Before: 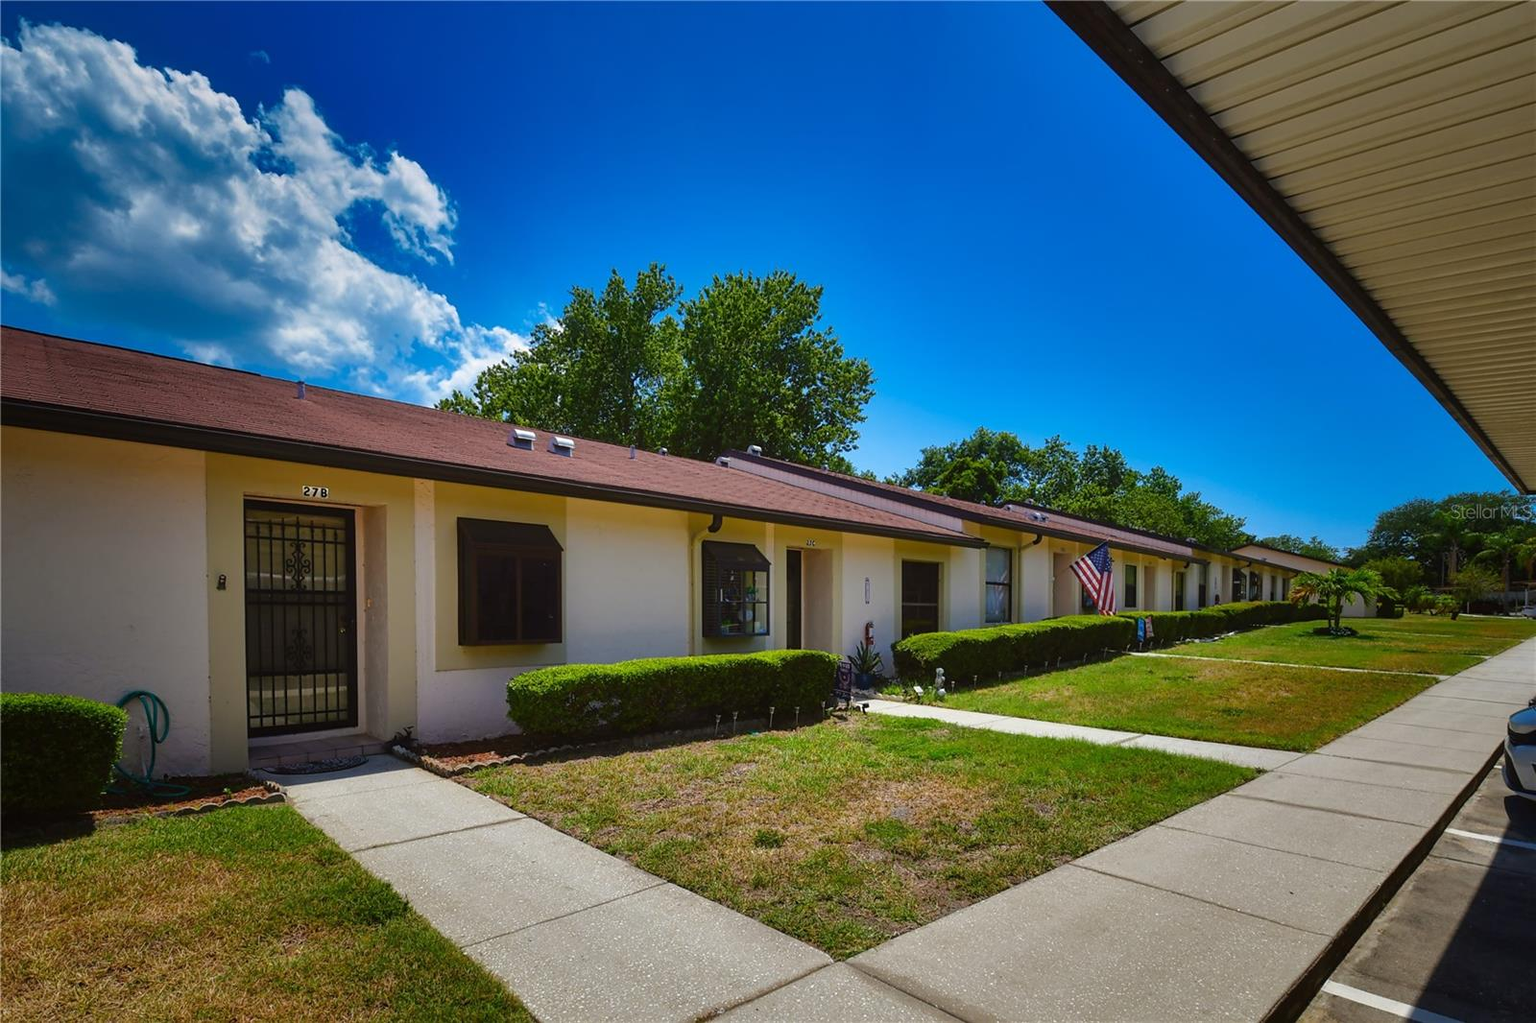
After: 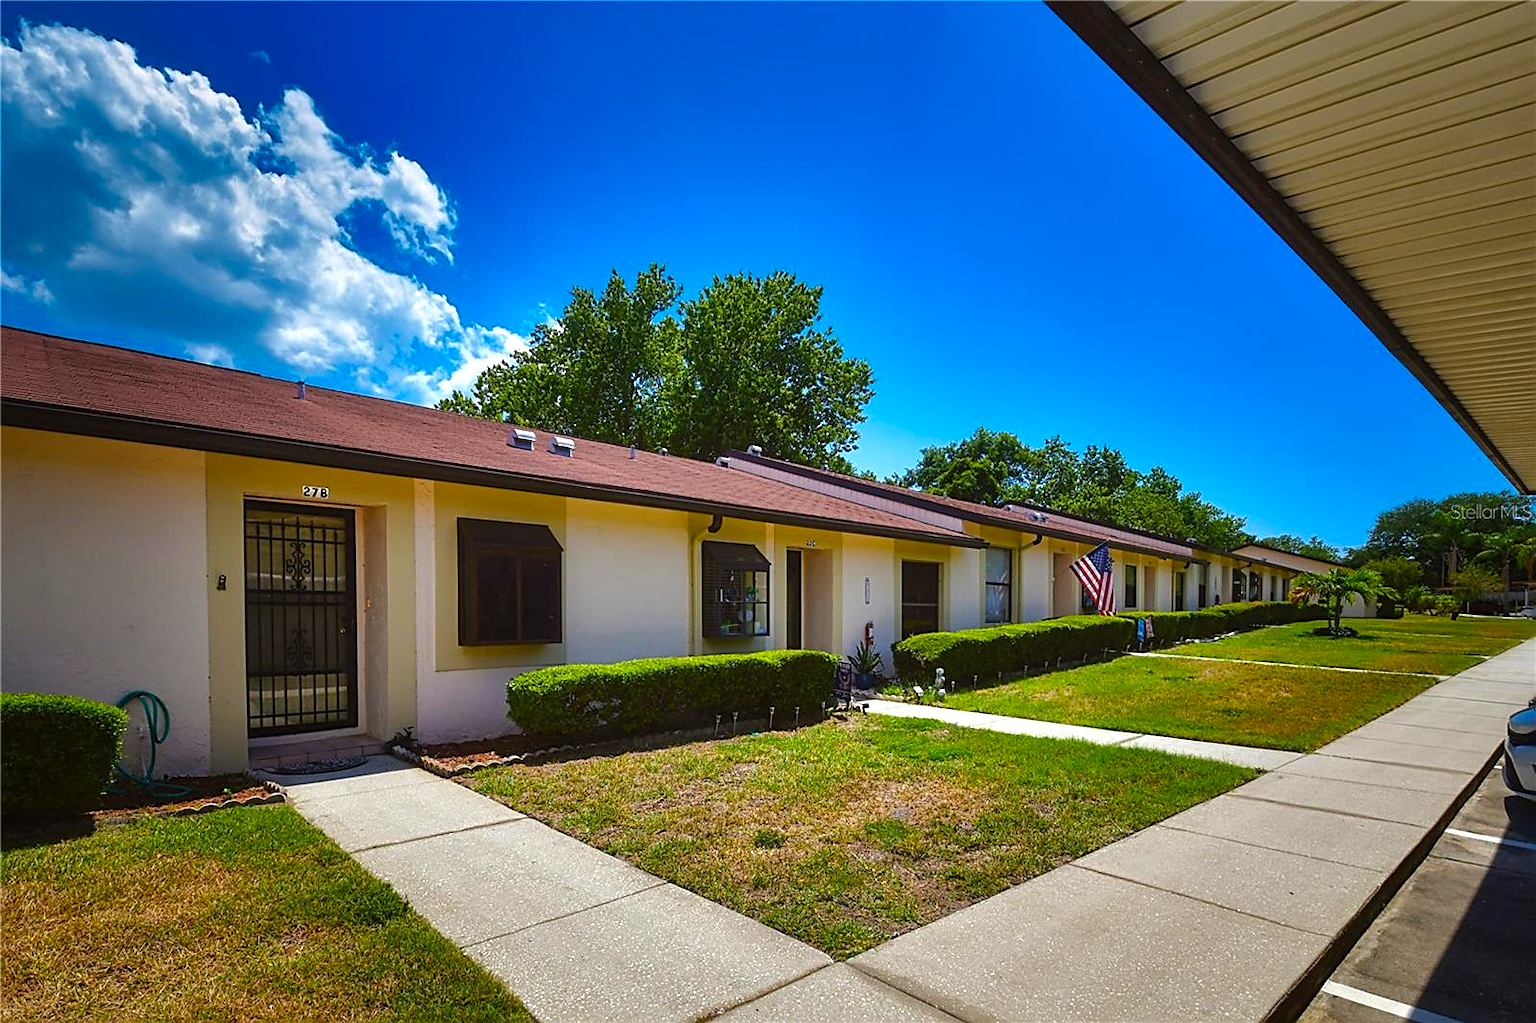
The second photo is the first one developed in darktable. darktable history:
sharpen: on, module defaults
color balance rgb: shadows lift › luminance 0.816%, shadows lift › chroma 0.472%, shadows lift › hue 22.96°, perceptual saturation grading › global saturation 1.452%, perceptual saturation grading › highlights -2.387%, perceptual saturation grading › mid-tones 4.182%, perceptual saturation grading › shadows 7.327%, perceptual brilliance grading › global brilliance 12.258%, global vibrance 20%
